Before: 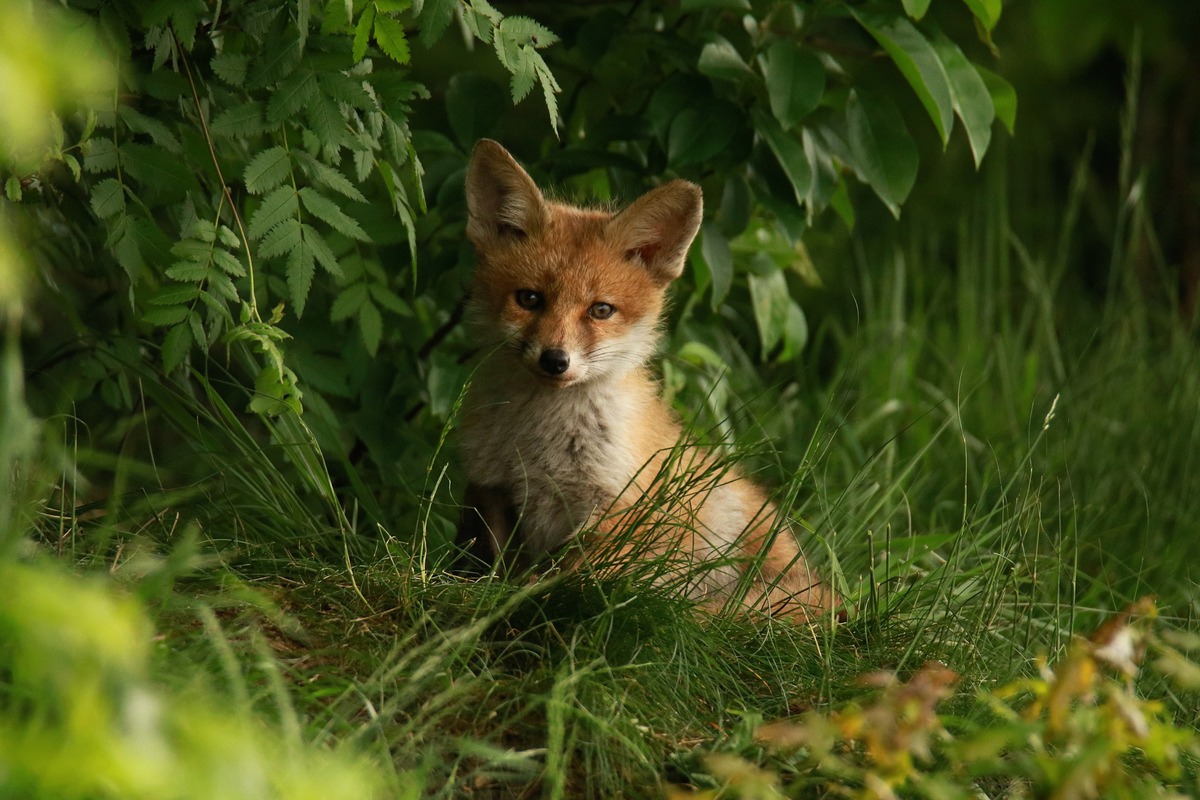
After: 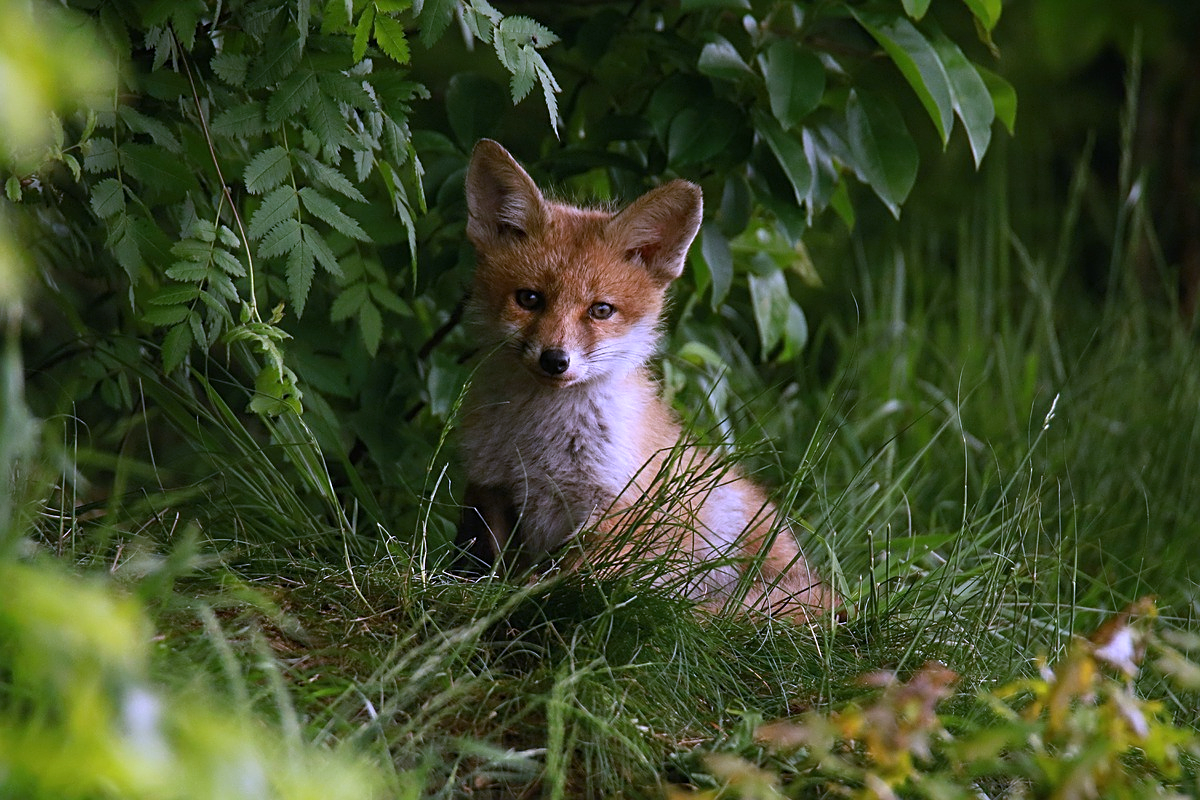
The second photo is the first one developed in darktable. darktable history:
sharpen: on, module defaults
exposure: exposure 0 EV, compensate highlight preservation false
white balance: red 0.98, blue 1.61
color balance rgb: on, module defaults
